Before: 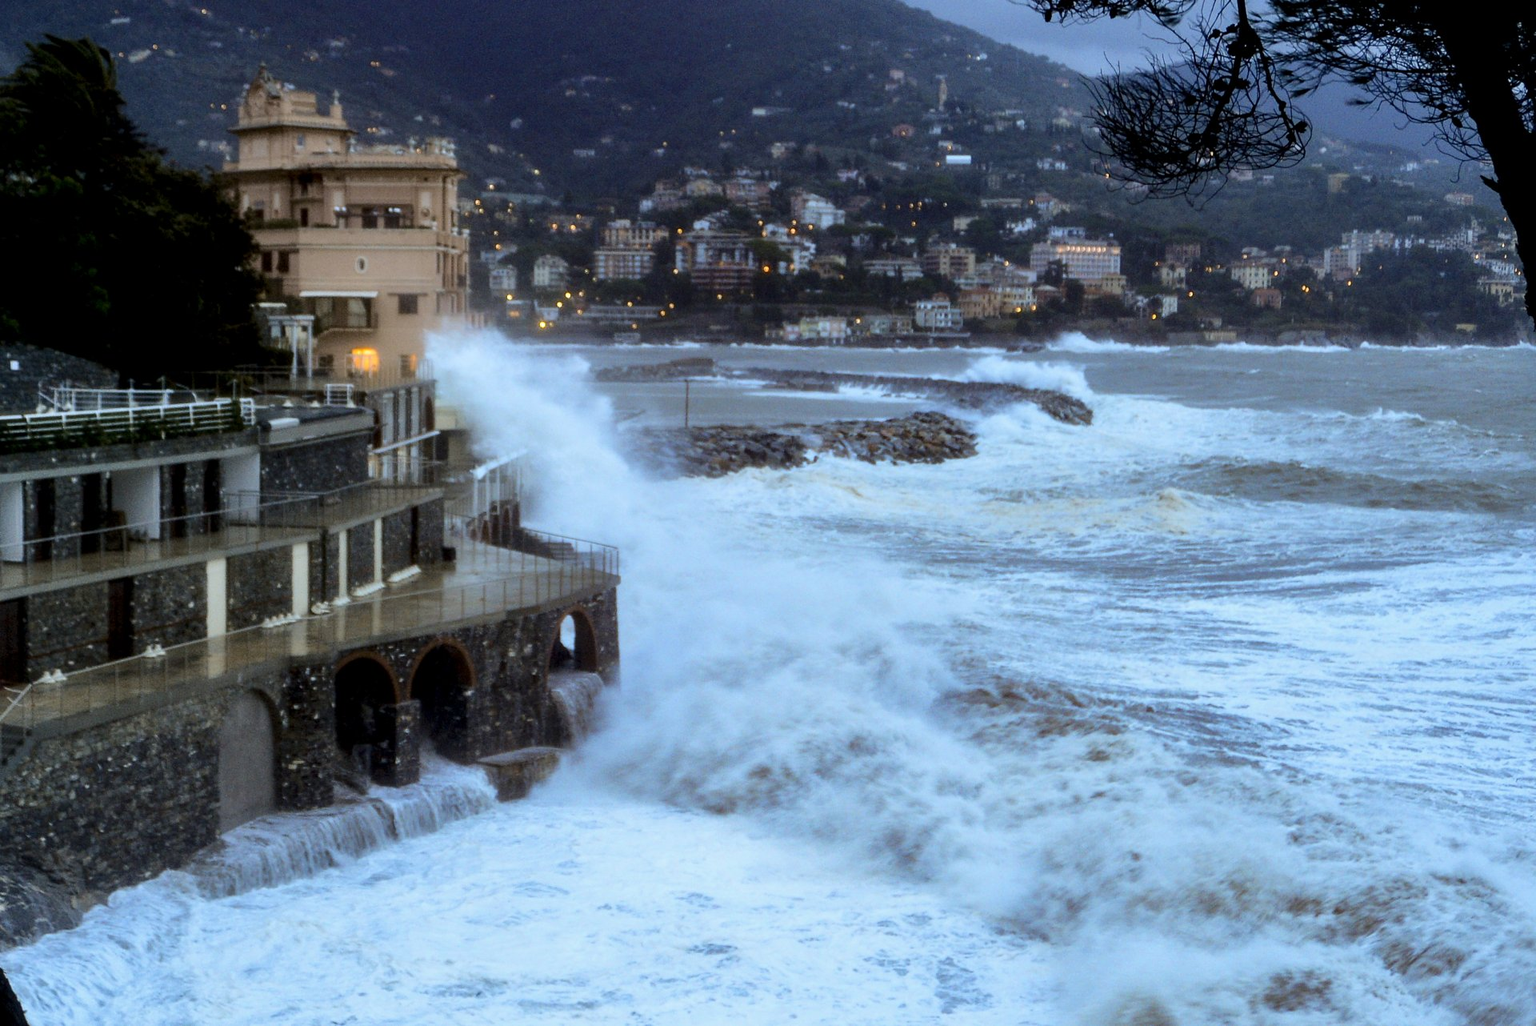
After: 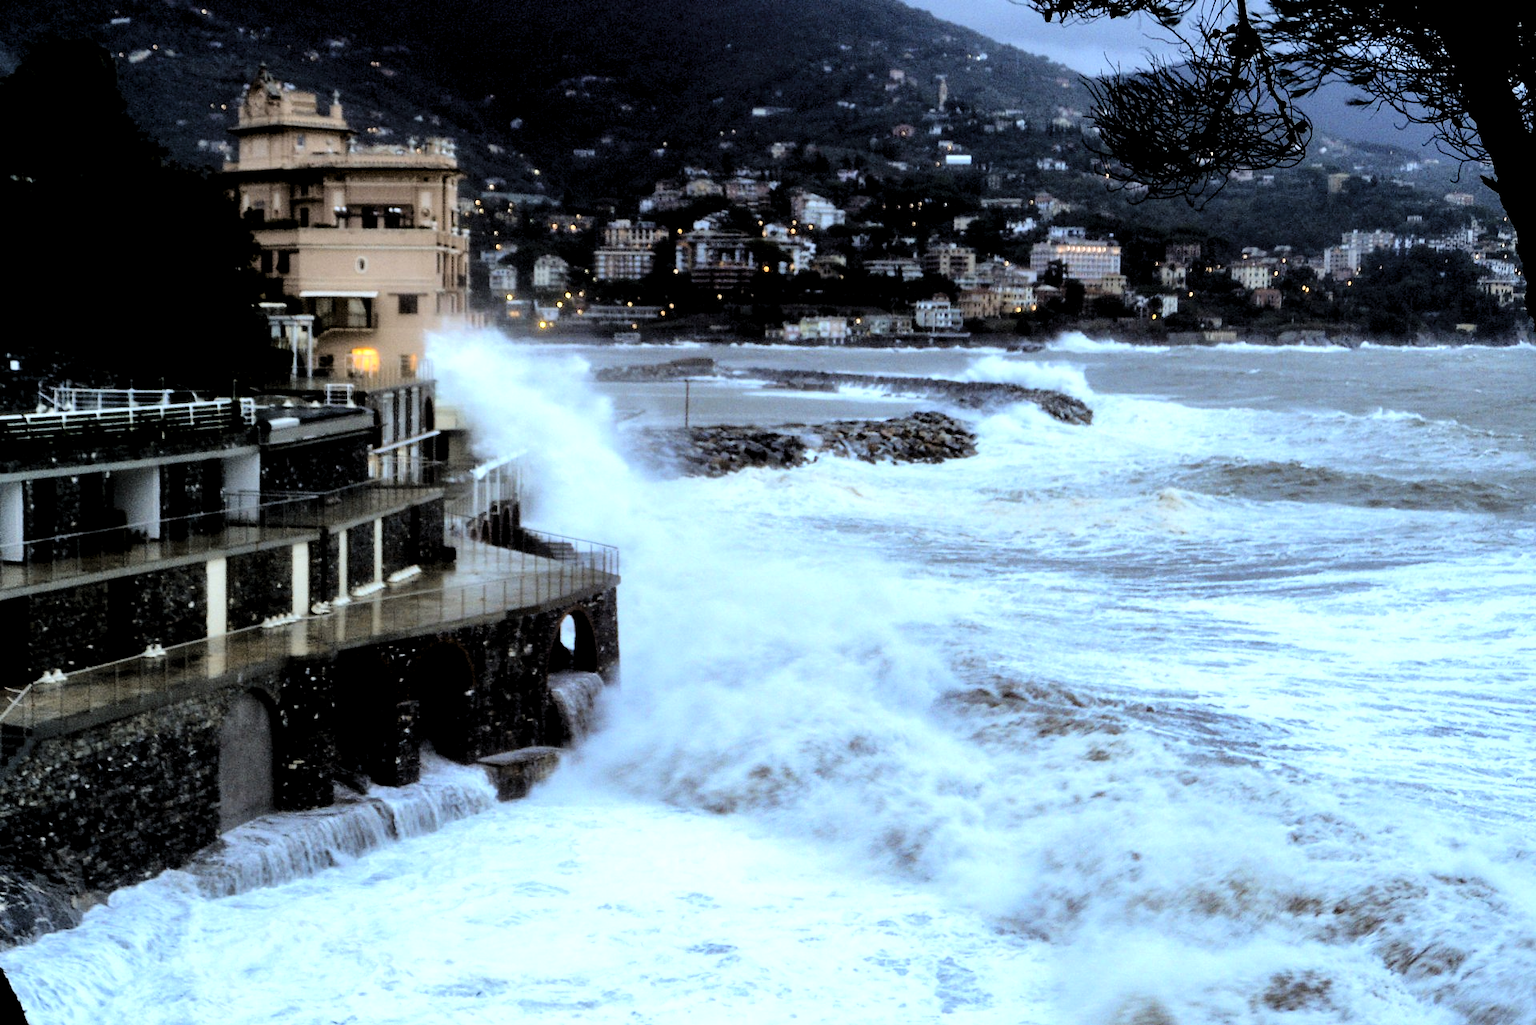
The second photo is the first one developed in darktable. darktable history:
tone curve: curves: ch0 [(0, 0) (0.003, 0) (0.011, 0.001) (0.025, 0.001) (0.044, 0.003) (0.069, 0.009) (0.1, 0.018) (0.136, 0.032) (0.177, 0.074) (0.224, 0.13) (0.277, 0.218) (0.335, 0.321) (0.399, 0.425) (0.468, 0.523) (0.543, 0.617) (0.623, 0.708) (0.709, 0.789) (0.801, 0.873) (0.898, 0.967) (1, 1)], color space Lab, independent channels, preserve colors none
levels: levels [0.062, 0.494, 0.925]
